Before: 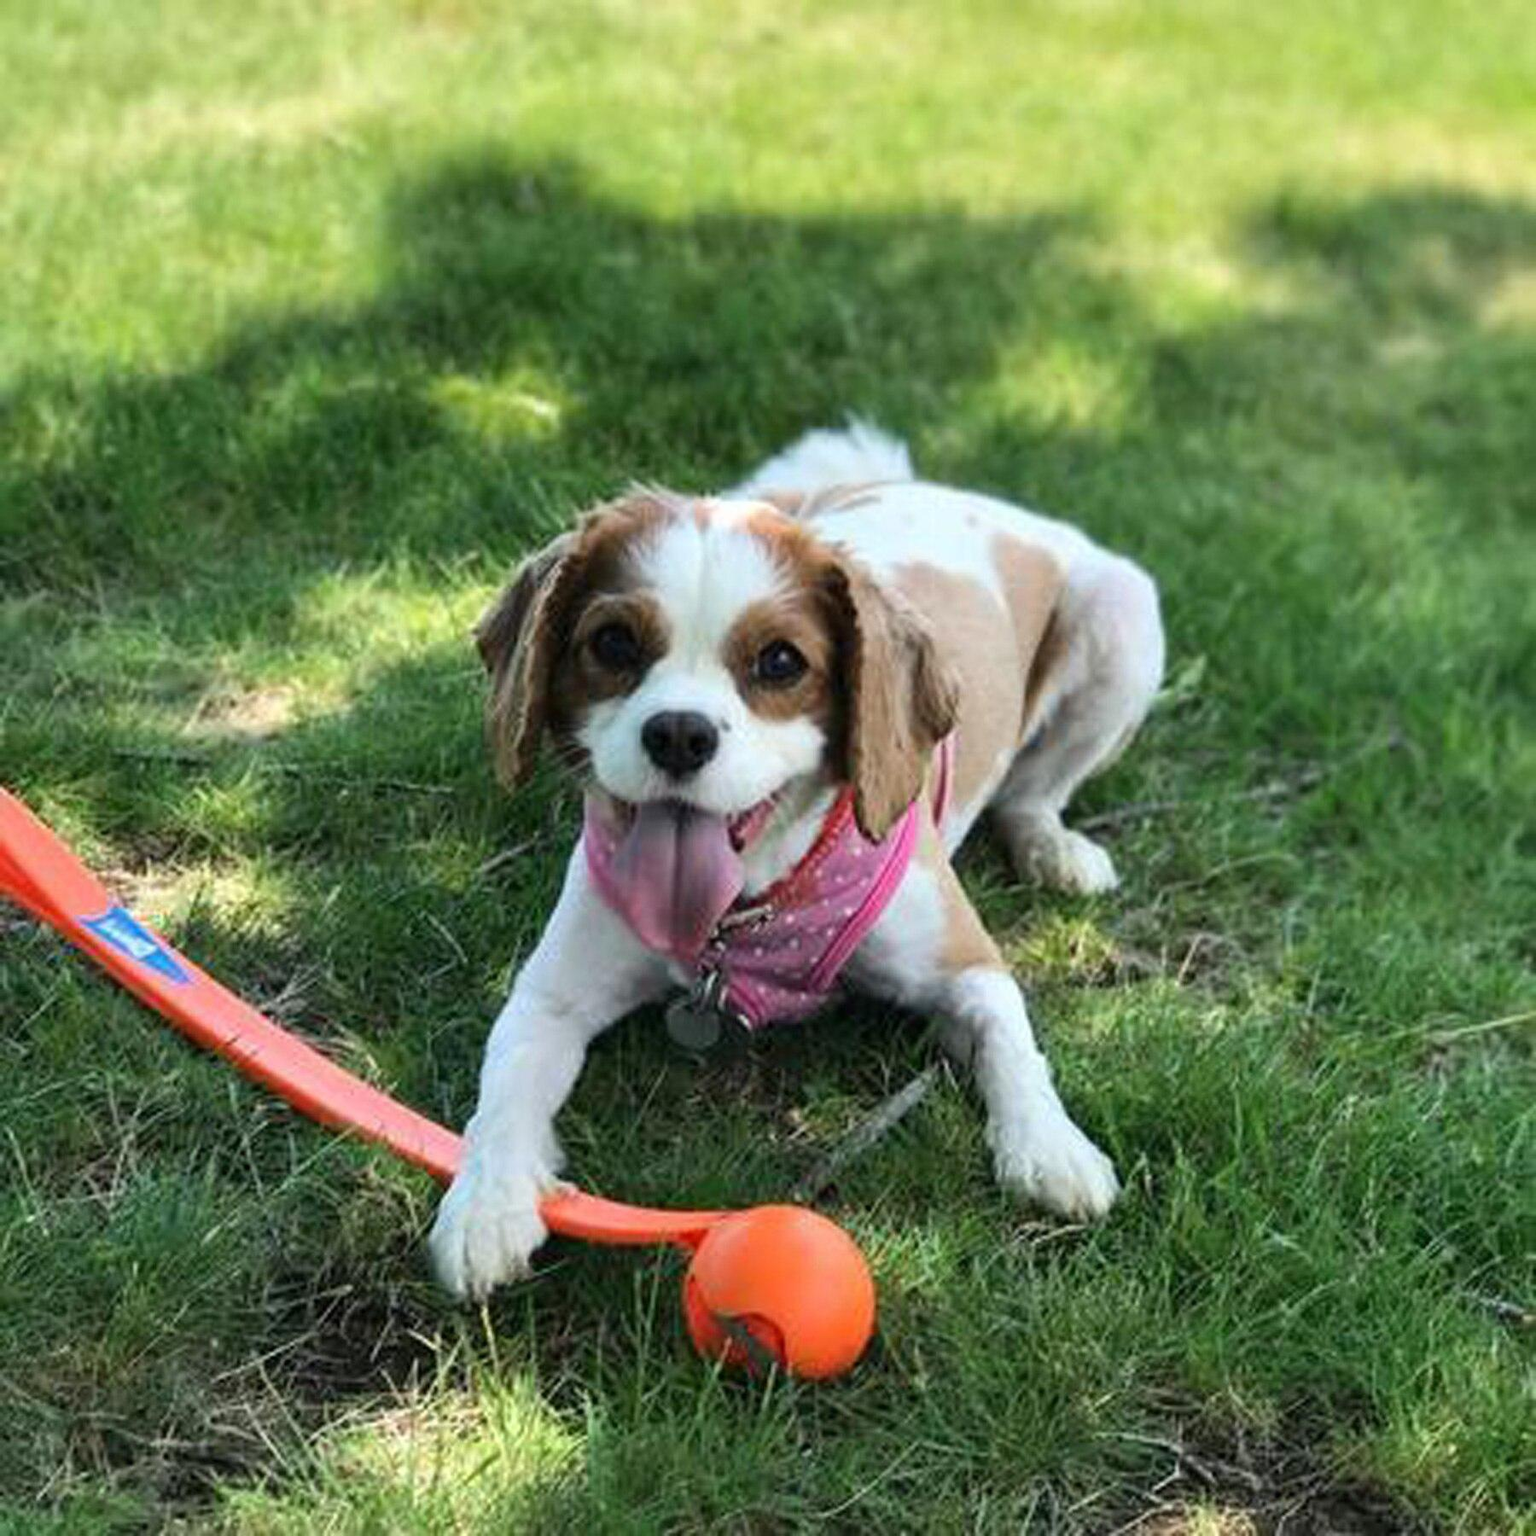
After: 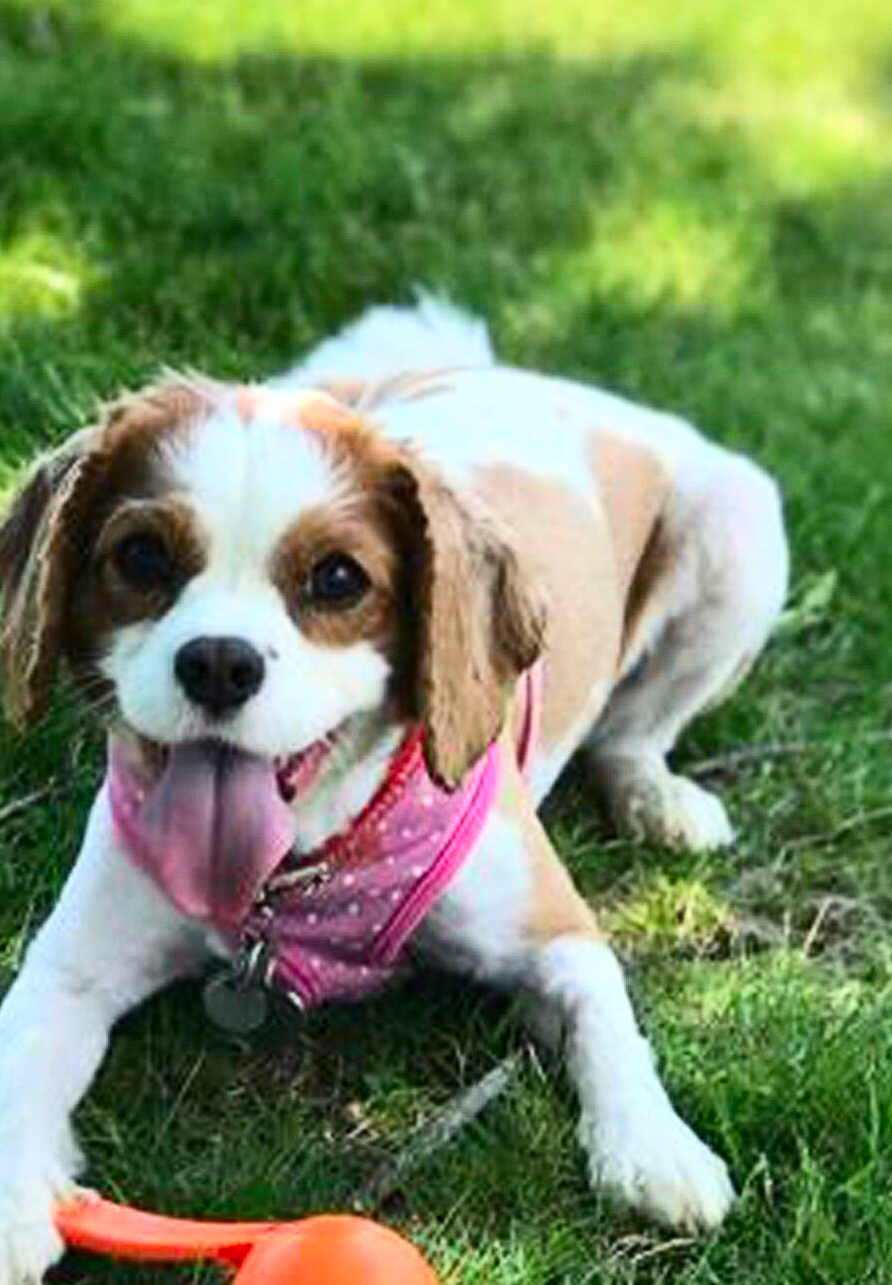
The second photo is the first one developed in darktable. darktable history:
contrast brightness saturation: contrast 0.23, brightness 0.1, saturation 0.29
crop: left 32.075%, top 10.976%, right 18.355%, bottom 17.596%
